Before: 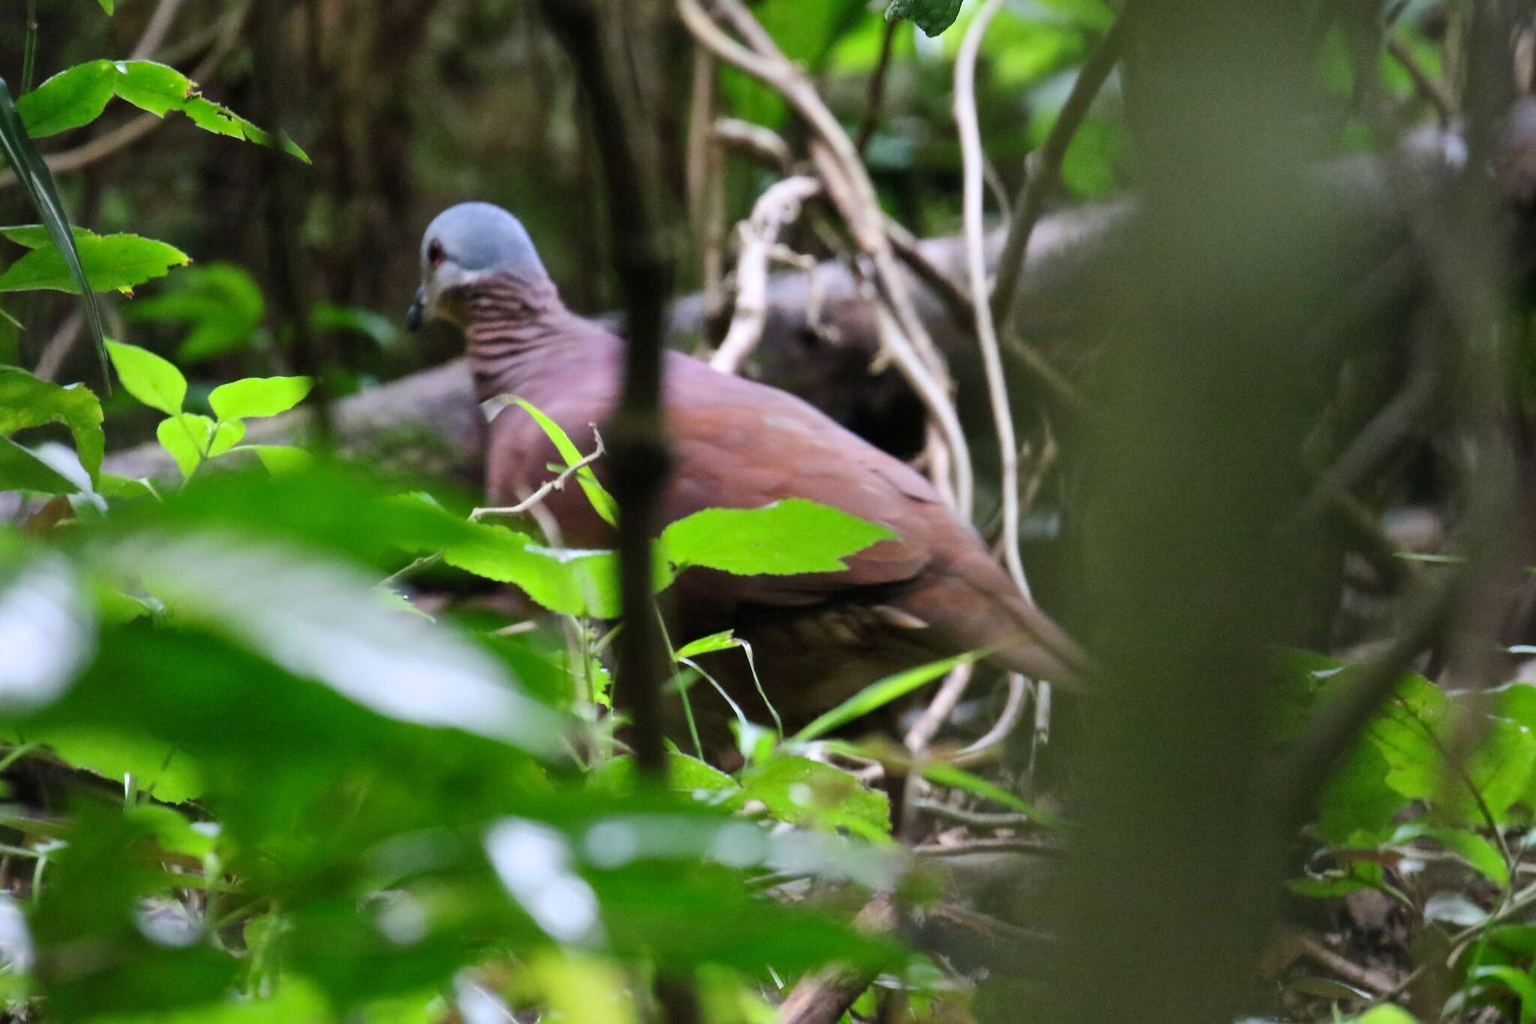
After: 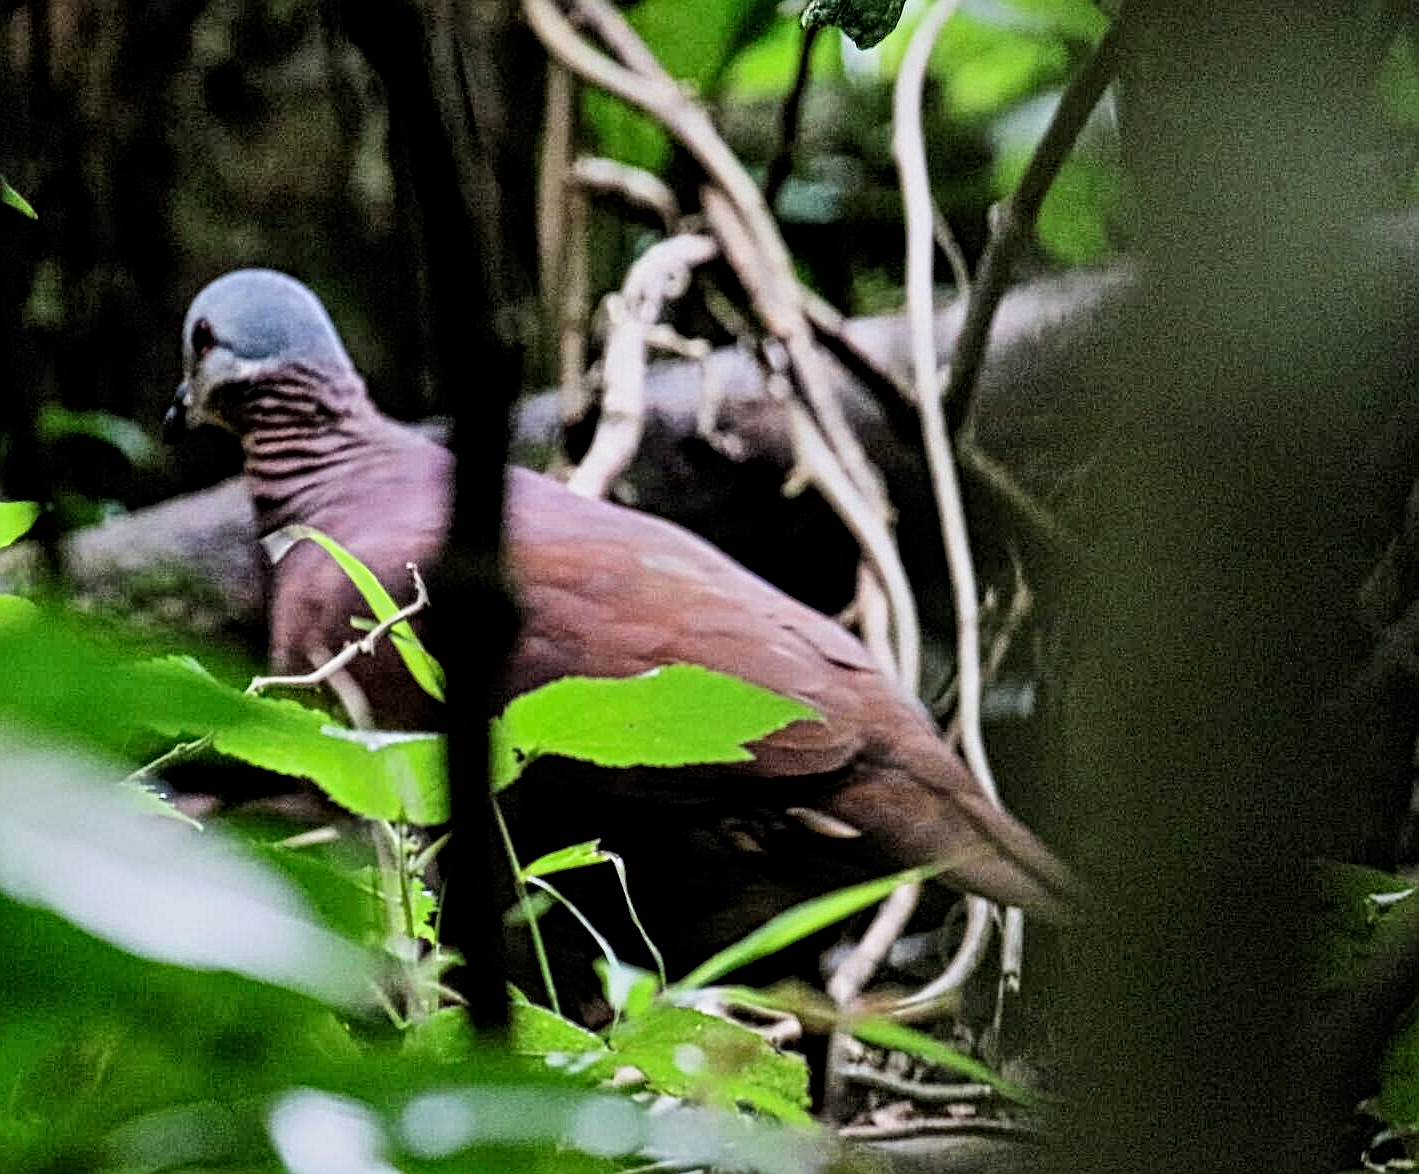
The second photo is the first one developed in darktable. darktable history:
crop: left 18.479%, right 12.2%, bottom 13.971%
filmic rgb: black relative exposure -5 EV, hardness 2.88, contrast 1.4, highlights saturation mix -30%
local contrast: mode bilateral grid, contrast 20, coarseness 3, detail 300%, midtone range 0.2
